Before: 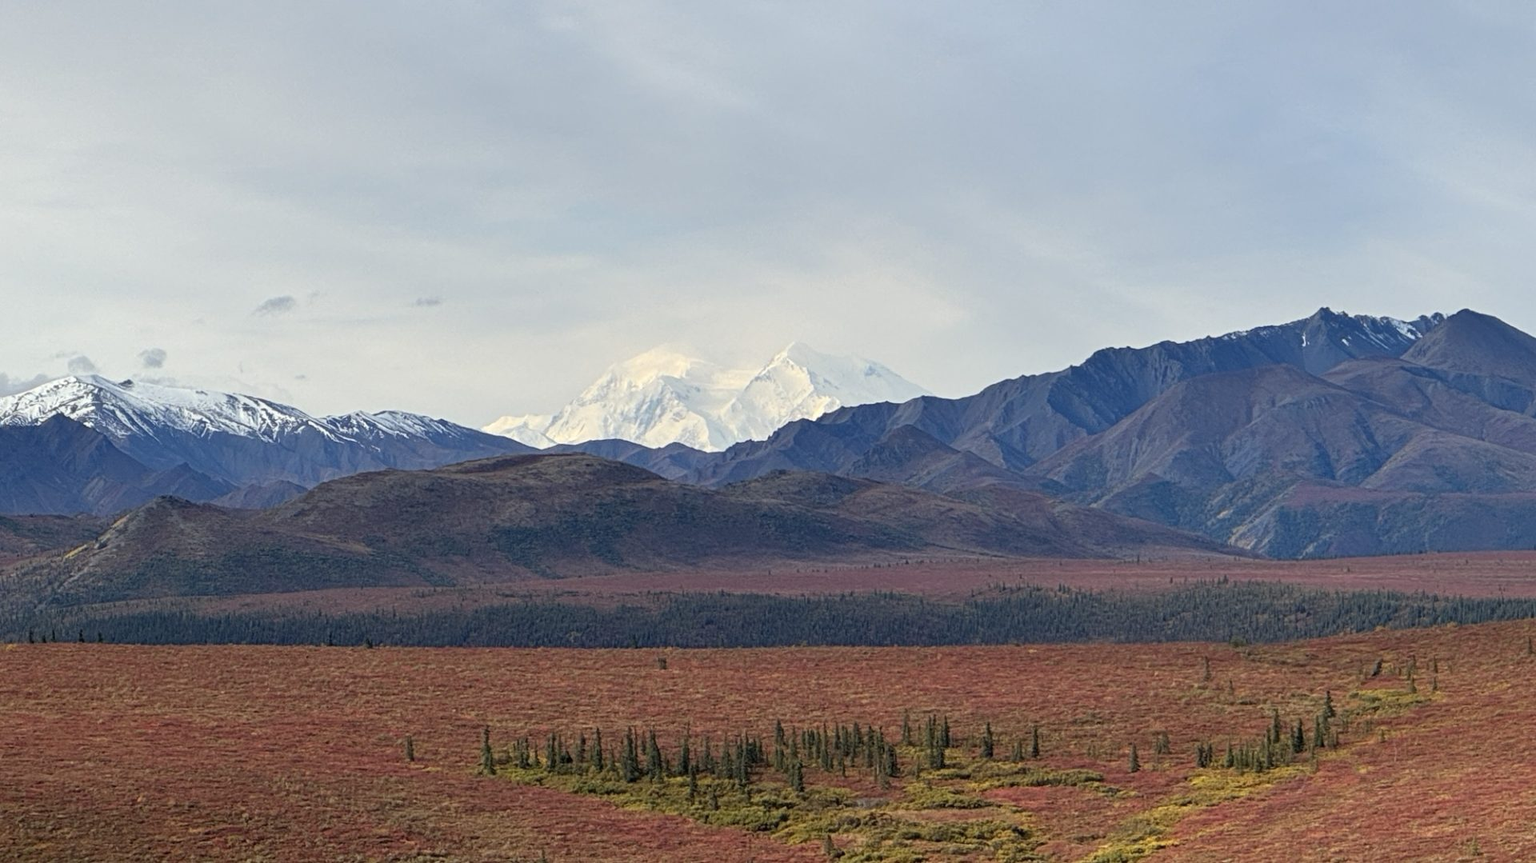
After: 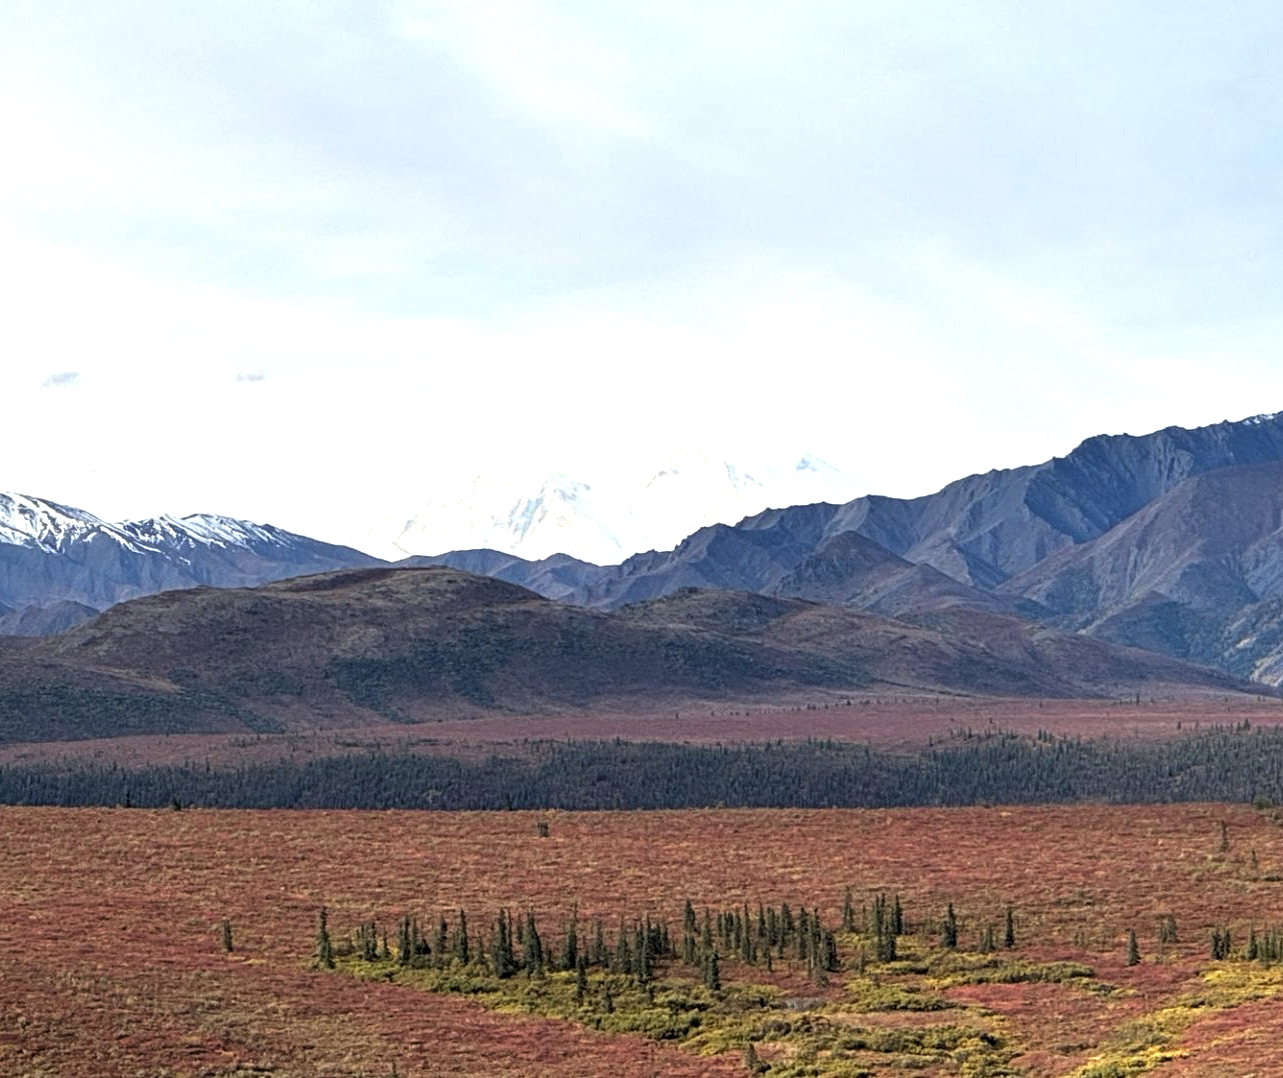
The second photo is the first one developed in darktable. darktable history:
crop and rotate: left 14.883%, right 18.28%
exposure: black level correction 0.001, exposure 0.499 EV, compensate highlight preservation false
levels: levels [0.052, 0.496, 0.908]
